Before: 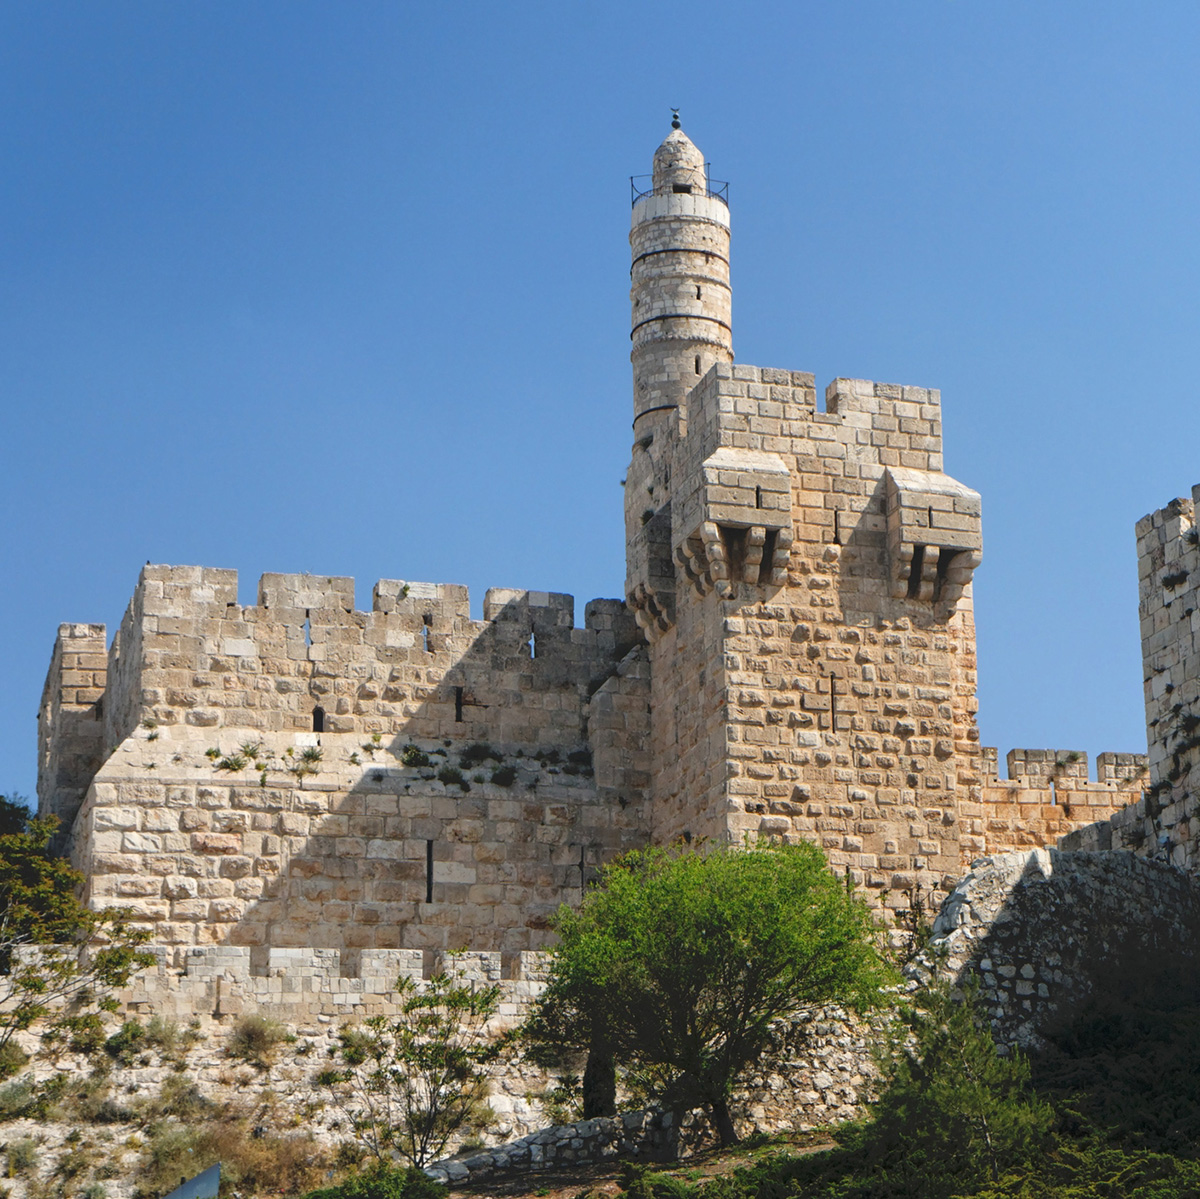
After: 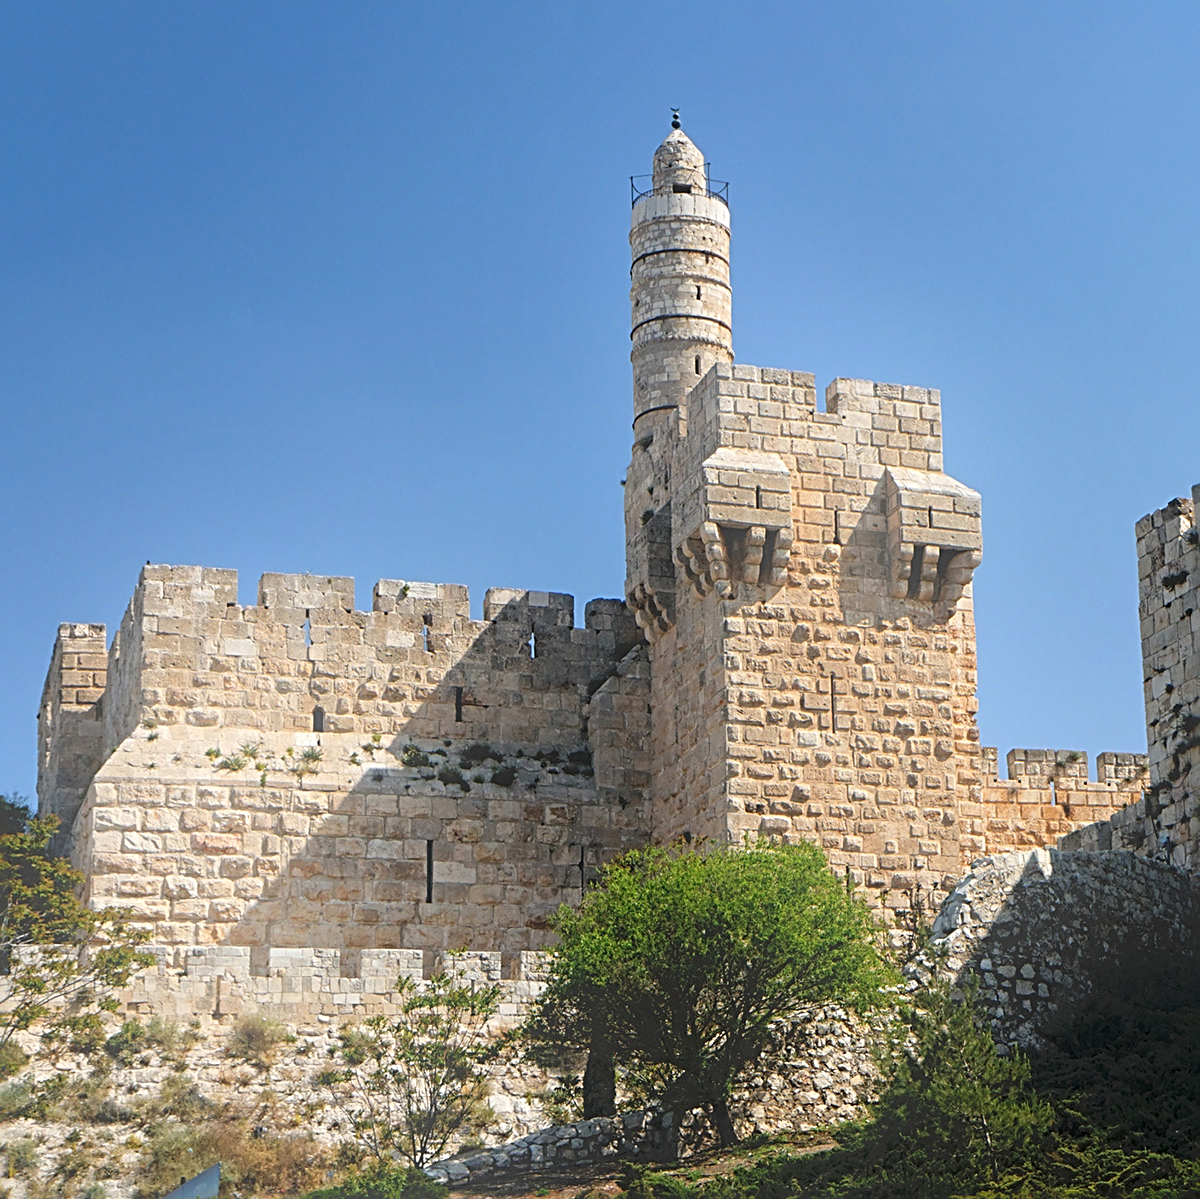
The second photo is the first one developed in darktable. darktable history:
sharpen: radius 2.817, amount 0.715
bloom: threshold 82.5%, strength 16.25%
